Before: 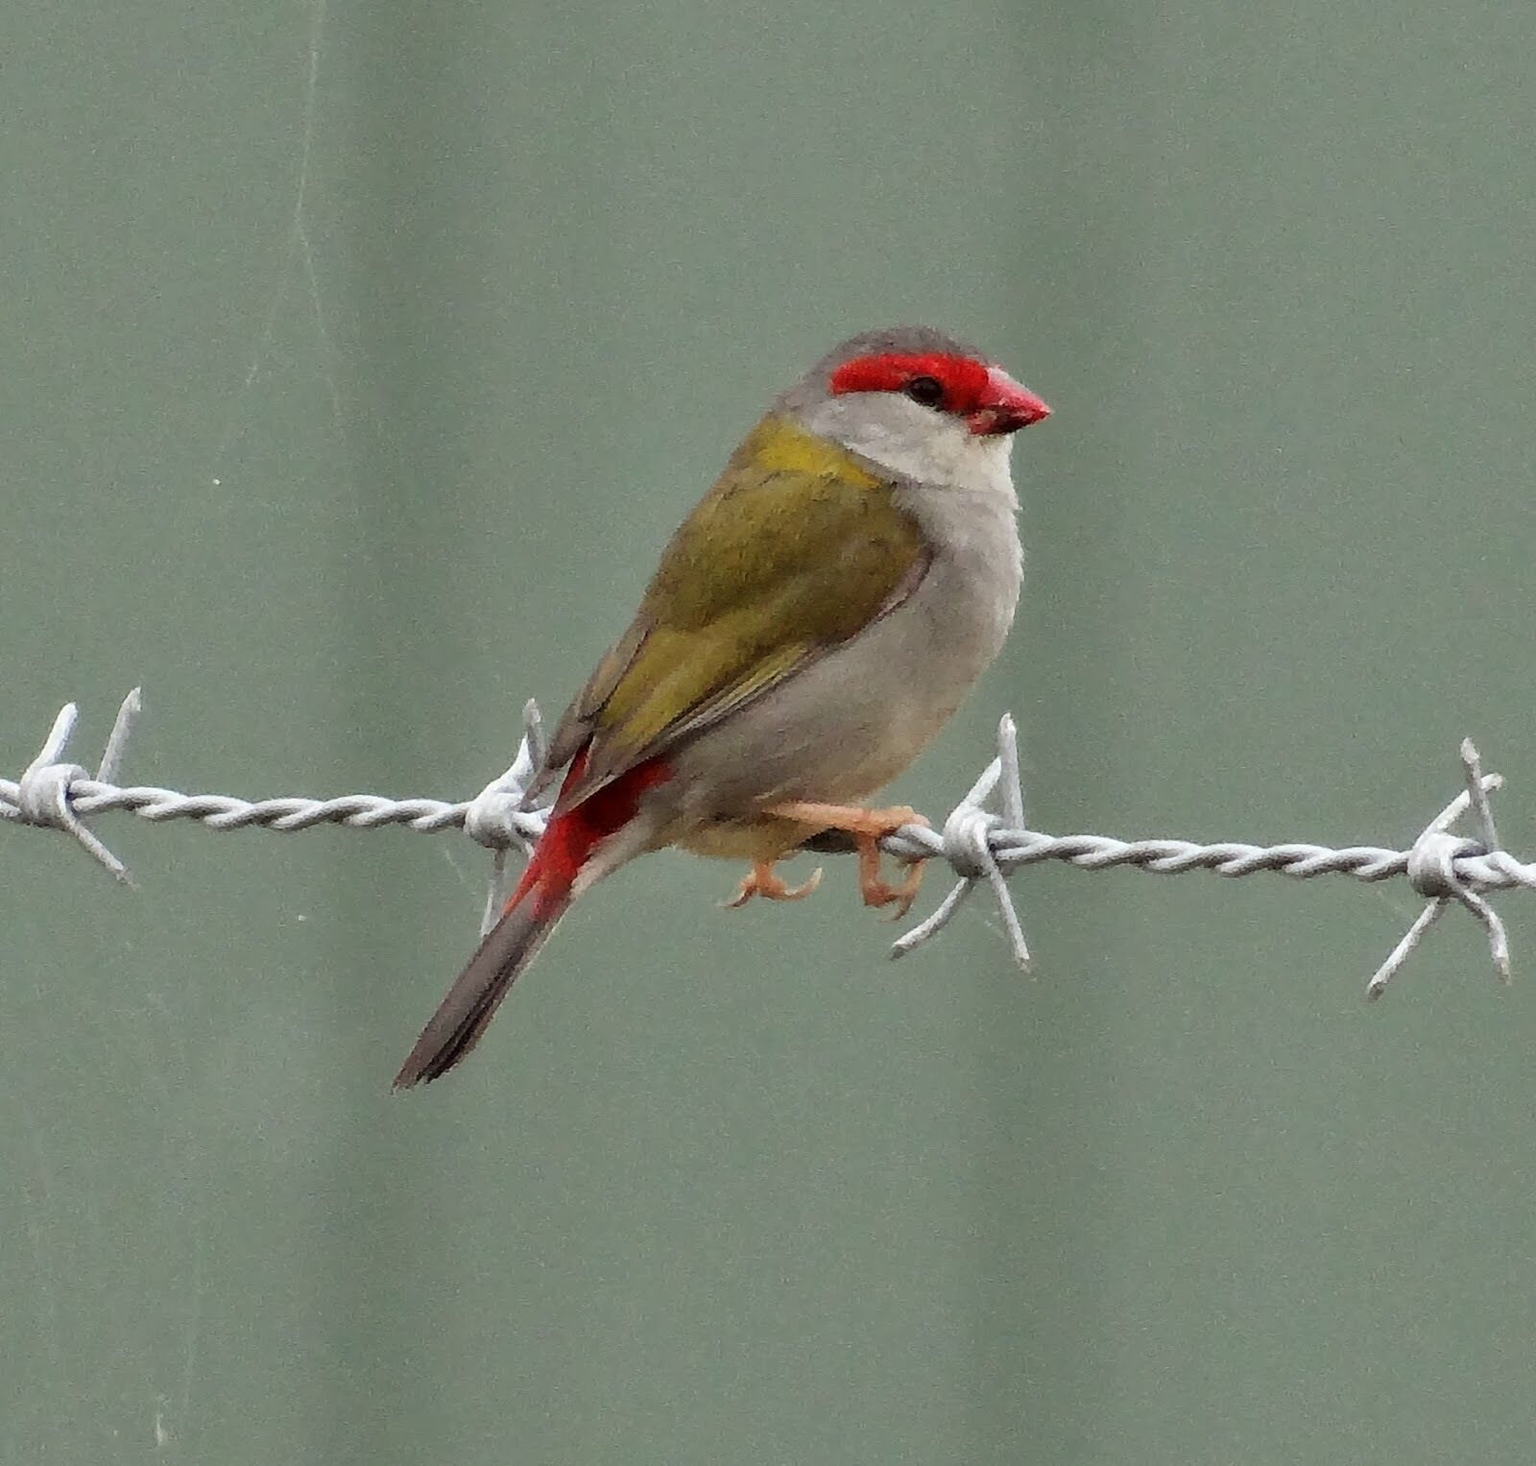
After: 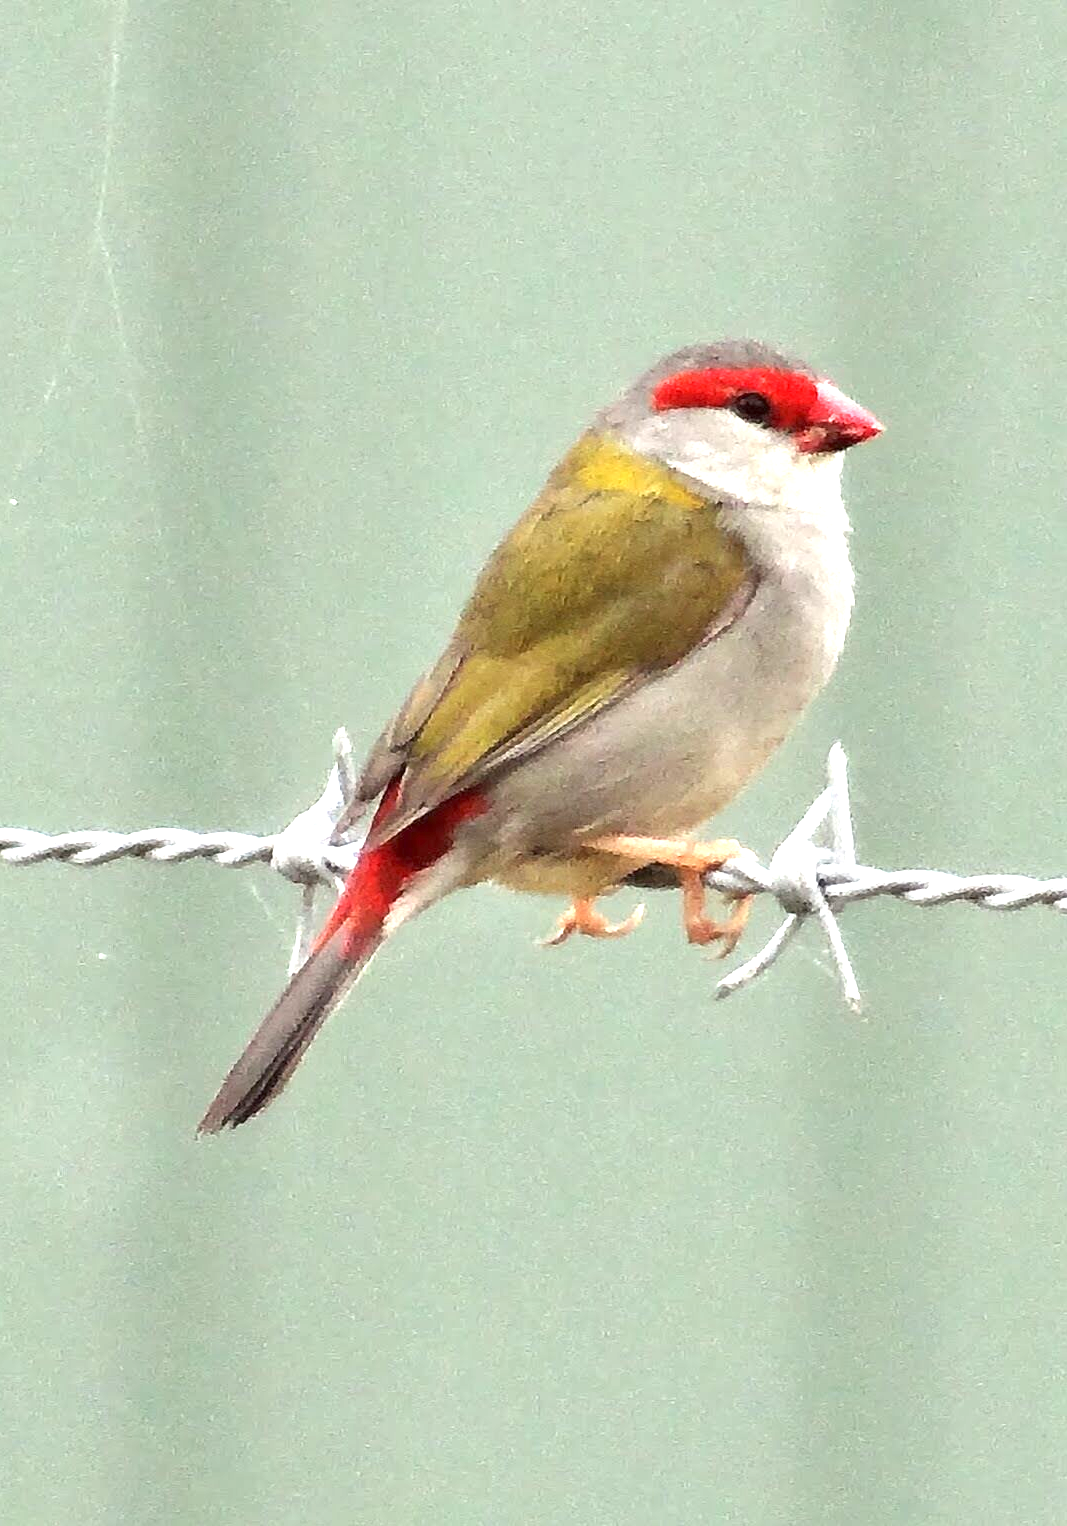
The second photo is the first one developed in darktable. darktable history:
exposure: exposure 1.506 EV, compensate exposure bias true, compensate highlight preservation false
crop and rotate: left 13.347%, right 19.965%
